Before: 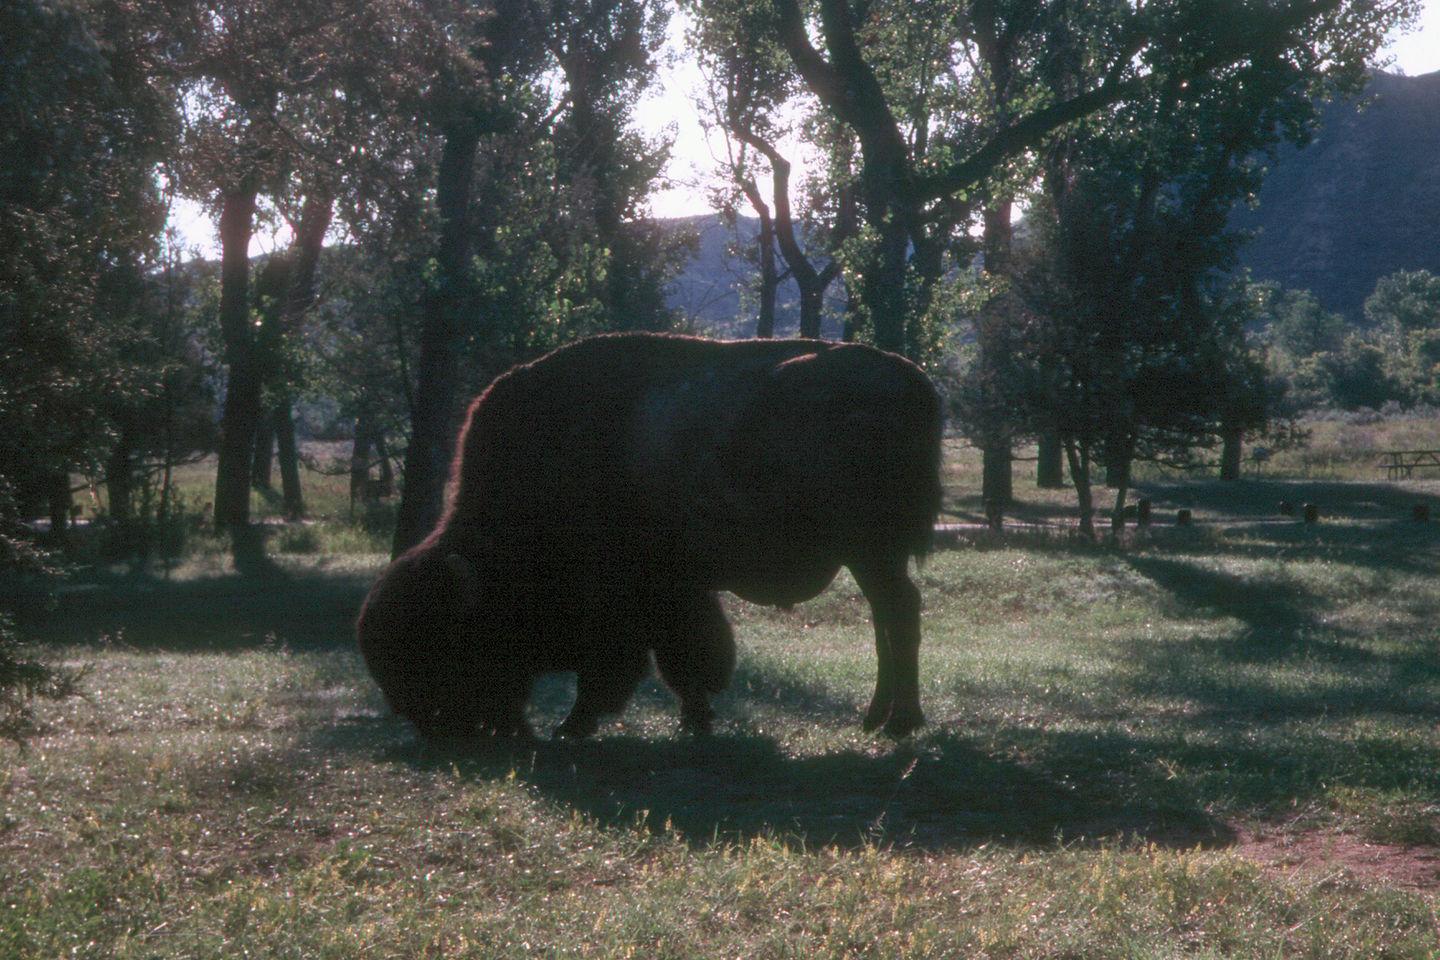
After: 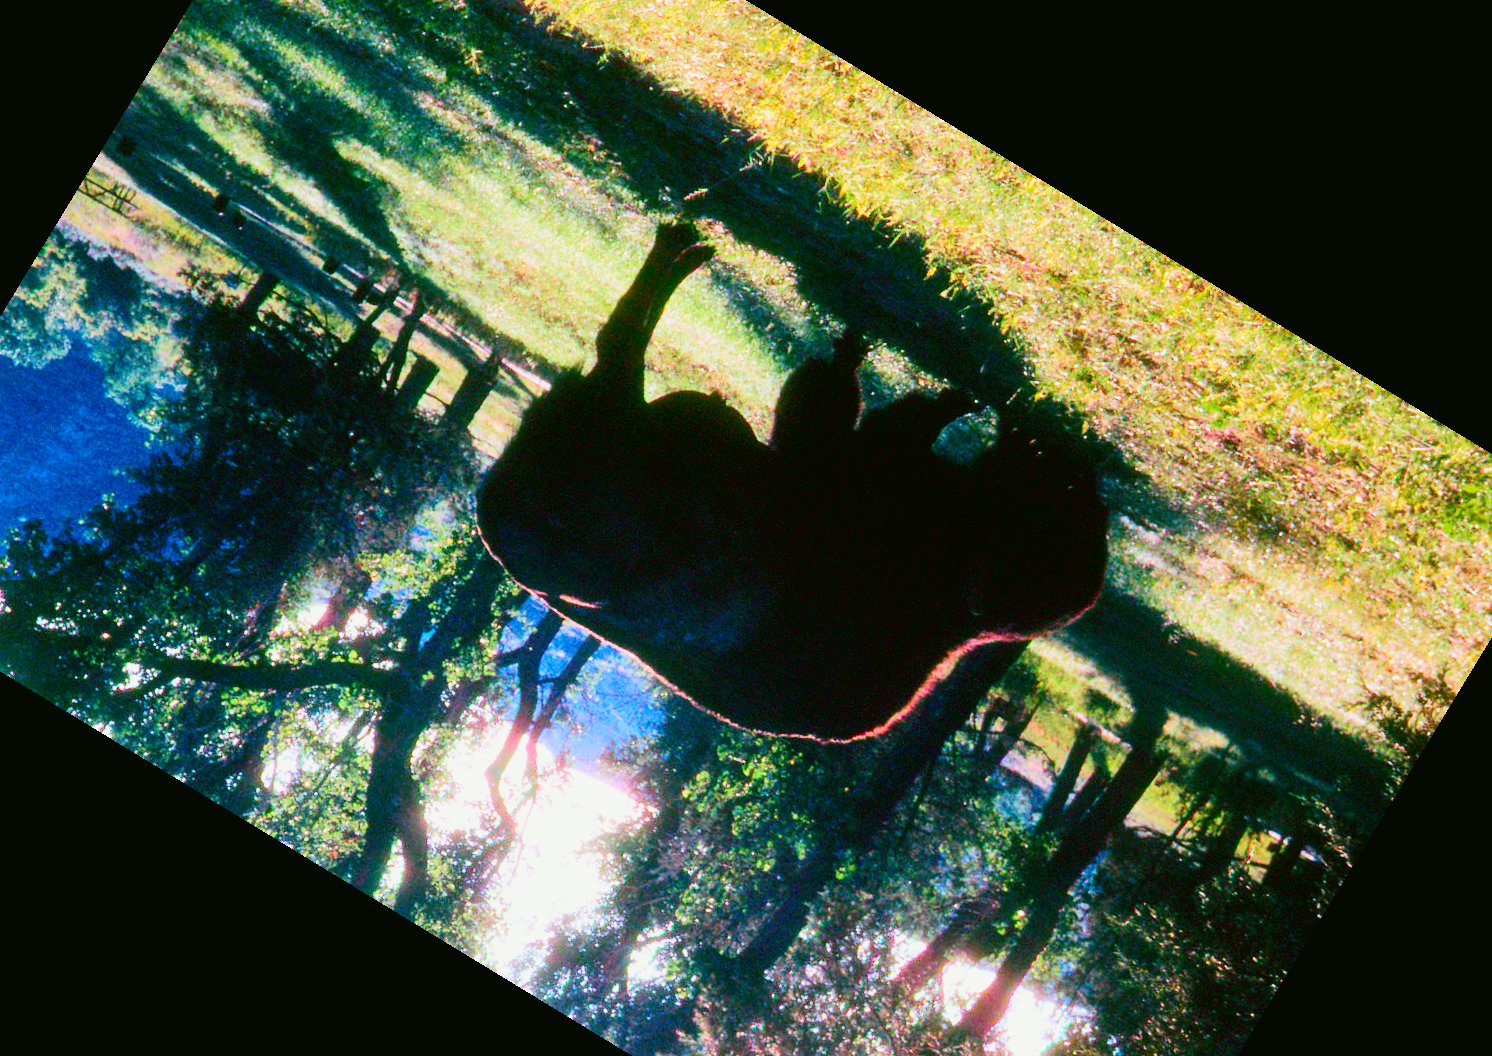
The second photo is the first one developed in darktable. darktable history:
crop and rotate: angle 148.68°, left 9.111%, top 15.603%, right 4.588%, bottom 17.041%
color balance rgb: perceptual saturation grading › global saturation 20%, perceptual saturation grading › highlights -25%, perceptual saturation grading › shadows 25%, global vibrance 50%
tone curve: curves: ch0 [(0, 0.017) (0.091, 0.04) (0.296, 0.276) (0.439, 0.482) (0.64, 0.729) (0.785, 0.817) (0.995, 0.917)]; ch1 [(0, 0) (0.384, 0.365) (0.463, 0.447) (0.486, 0.474) (0.503, 0.497) (0.526, 0.52) (0.555, 0.564) (0.578, 0.589) (0.638, 0.66) (0.766, 0.773) (1, 1)]; ch2 [(0, 0) (0.374, 0.344) (0.446, 0.443) (0.501, 0.509) (0.528, 0.522) (0.569, 0.593) (0.61, 0.646) (0.666, 0.688) (1, 1)], color space Lab, independent channels, preserve colors none
base curve: curves: ch0 [(0, 0.003) (0.001, 0.002) (0.006, 0.004) (0.02, 0.022) (0.048, 0.086) (0.094, 0.234) (0.162, 0.431) (0.258, 0.629) (0.385, 0.8) (0.548, 0.918) (0.751, 0.988) (1, 1)], preserve colors none
levels: levels [0, 0.476, 0.951]
color balance: lift [1, 1, 0.999, 1.001], gamma [1, 1.003, 1.005, 0.995], gain [1, 0.992, 0.988, 1.012], contrast 5%, output saturation 110%
sharpen: radius 5.325, amount 0.312, threshold 26.433
